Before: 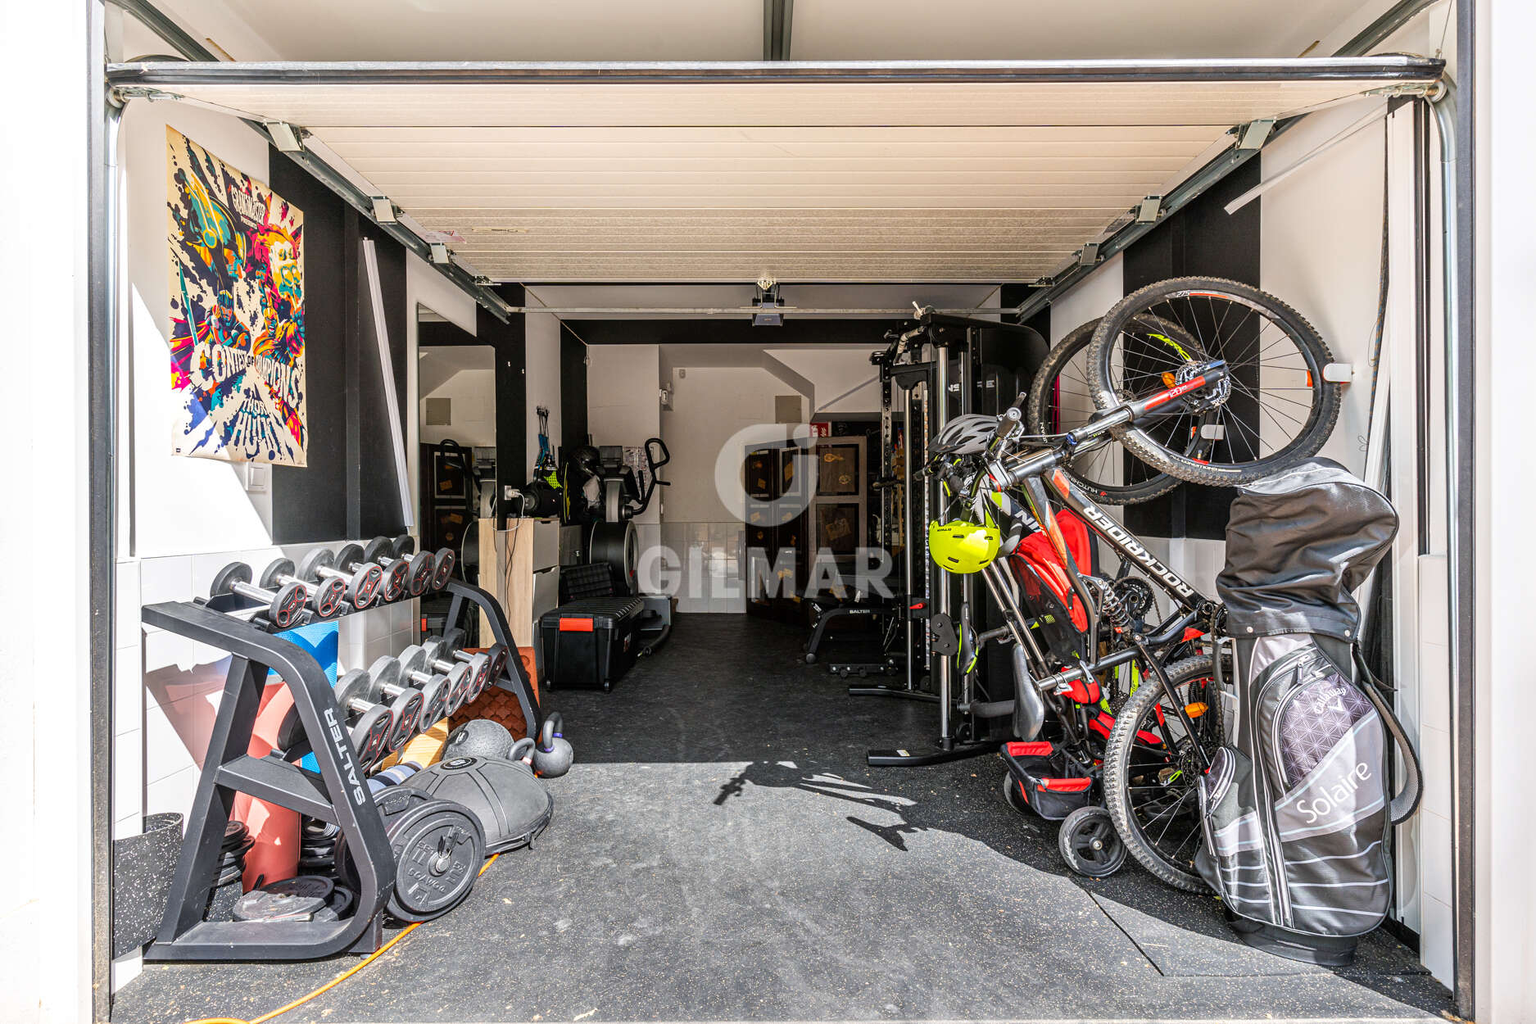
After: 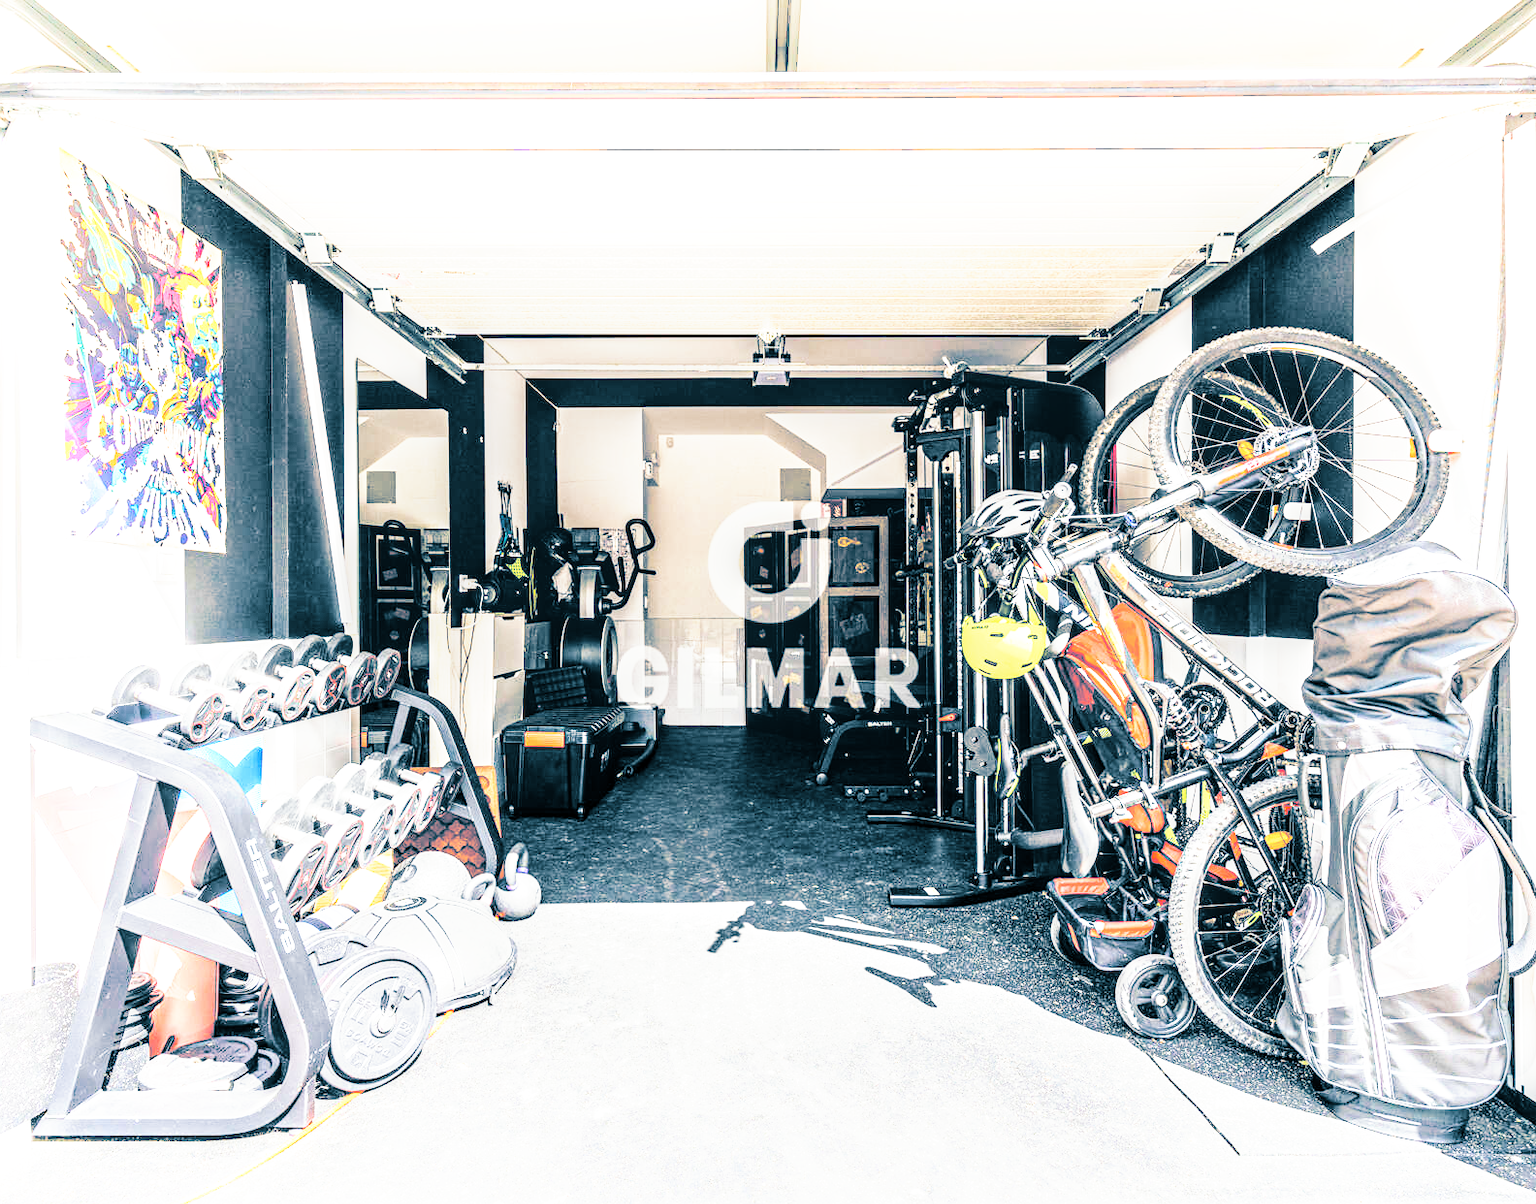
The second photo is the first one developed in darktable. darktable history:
exposure: black level correction 0, exposure 1.1 EV, compensate exposure bias true, compensate highlight preservation false
color balance: input saturation 99%
base curve: curves: ch0 [(0, 0) (0.007, 0.004) (0.027, 0.03) (0.046, 0.07) (0.207, 0.54) (0.442, 0.872) (0.673, 0.972) (1, 1)], preserve colors none
crop: left 7.598%, right 7.873%
local contrast: detail 130%
shadows and highlights: shadows -23.08, highlights 46.15, soften with gaussian
split-toning: shadows › hue 212.4°, balance -70
